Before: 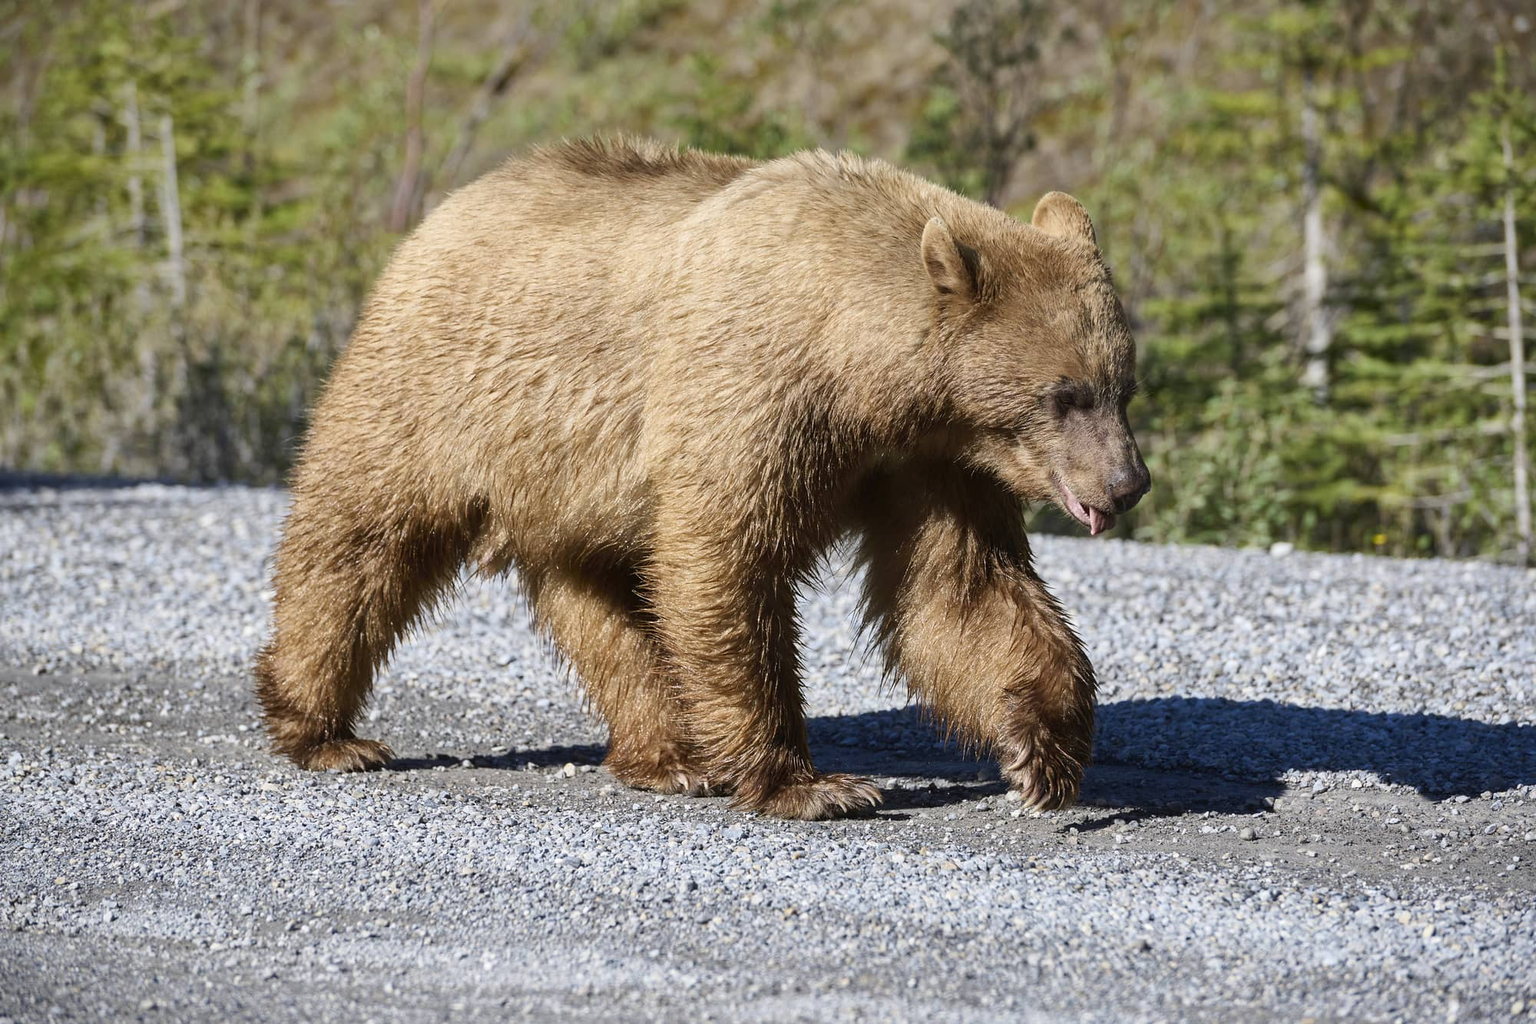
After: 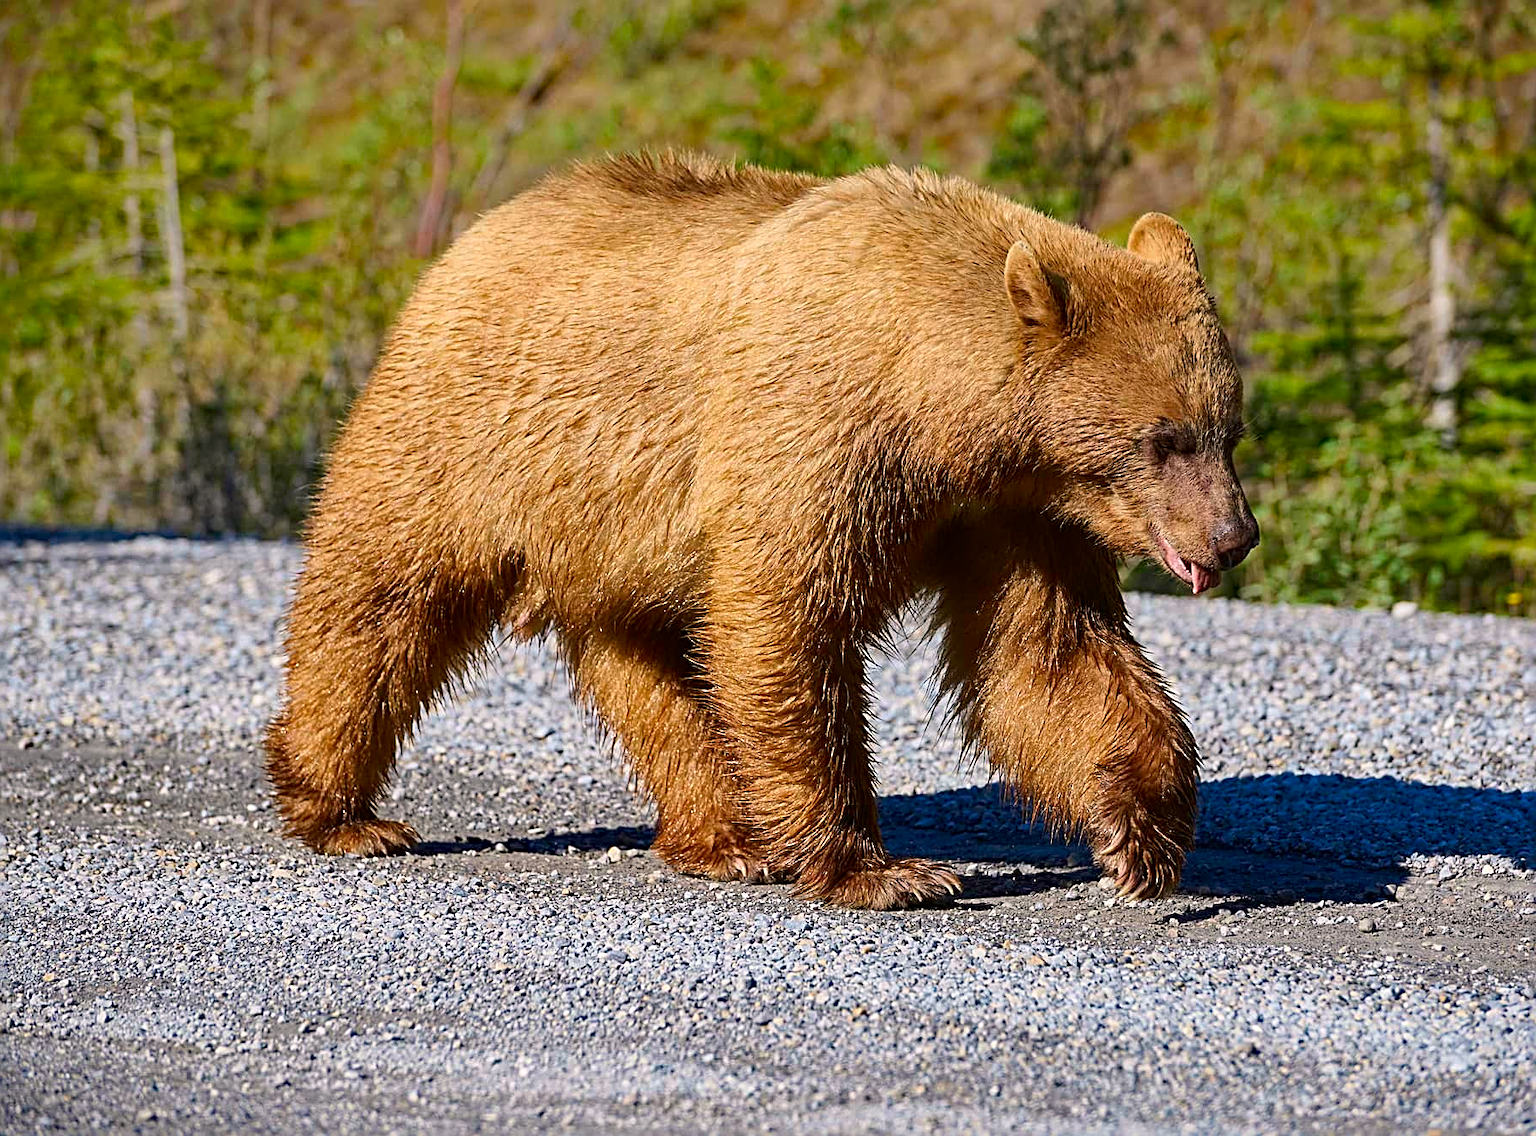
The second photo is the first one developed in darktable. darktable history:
crop and rotate: left 1.088%, right 8.807%
color correction: highlights a* 3.84, highlights b* 5.07
exposure: exposure -0.151 EV, compensate highlight preservation false
haze removal: compatibility mode true, adaptive false
contrast brightness saturation: saturation 0.5
sharpen: radius 2.817, amount 0.715
